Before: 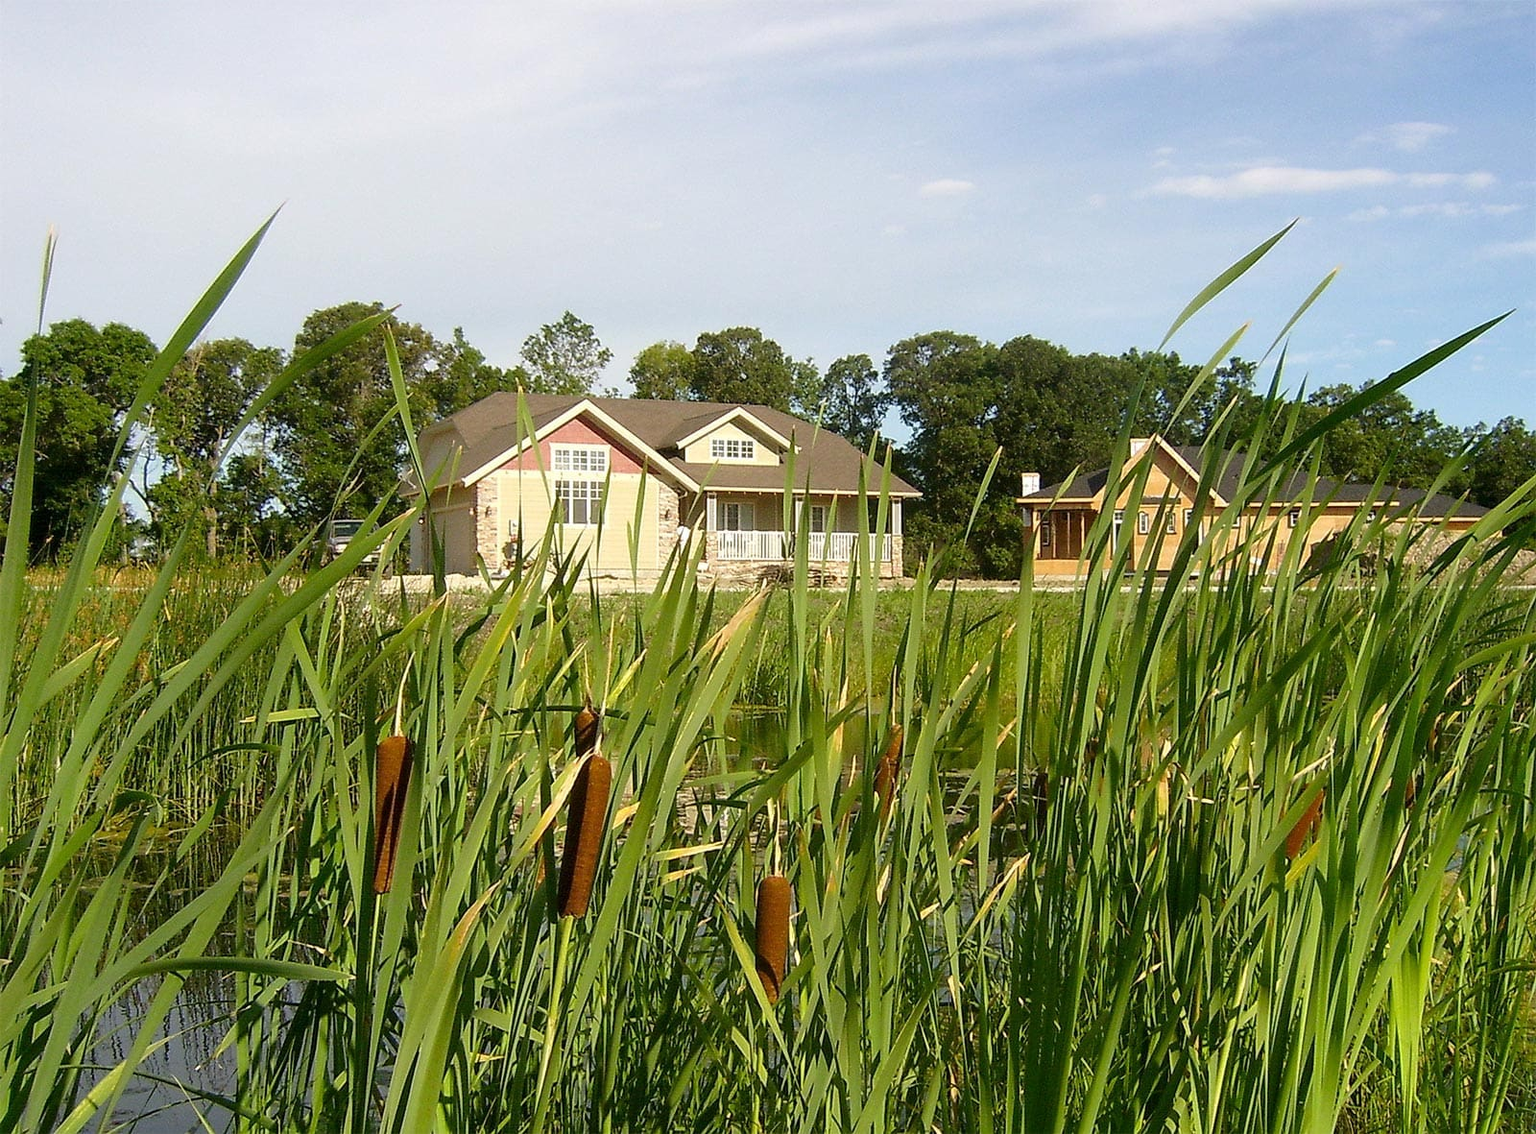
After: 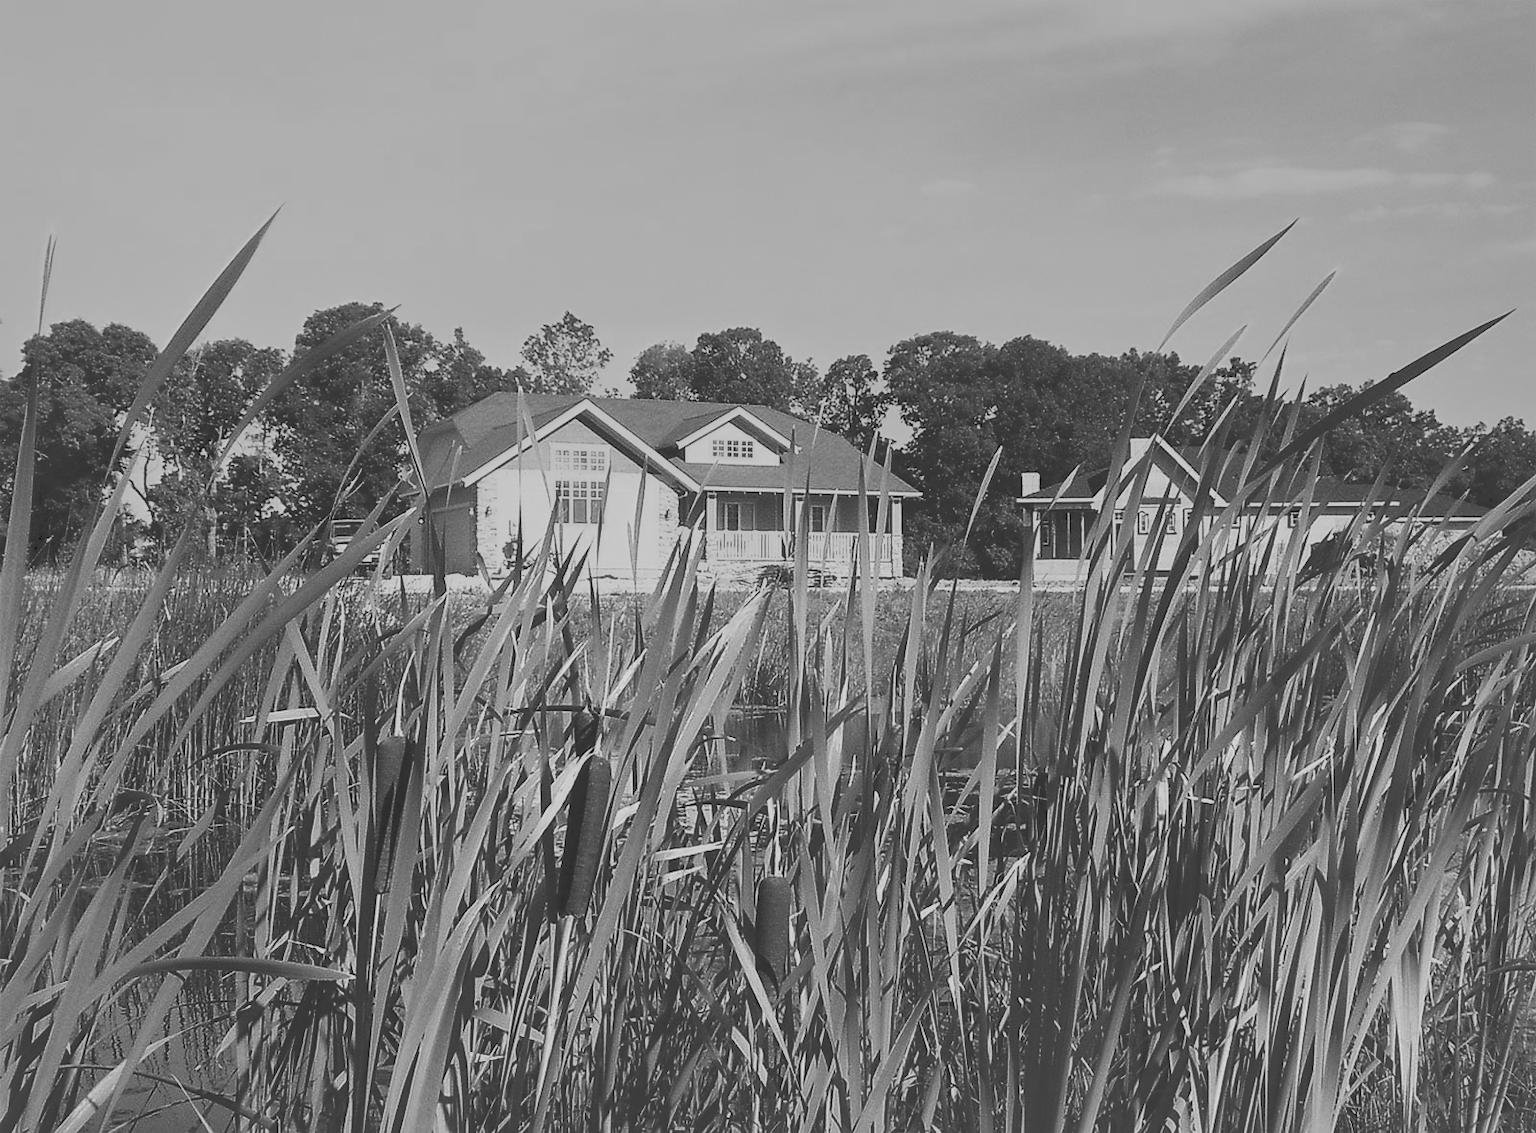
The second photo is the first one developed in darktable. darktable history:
monochrome: a -71.75, b 75.82
shadows and highlights: on, module defaults
tone curve: curves: ch0 [(0, 0.148) (0.191, 0.225) (0.39, 0.373) (0.669, 0.716) (0.847, 0.818) (1, 0.839)]
